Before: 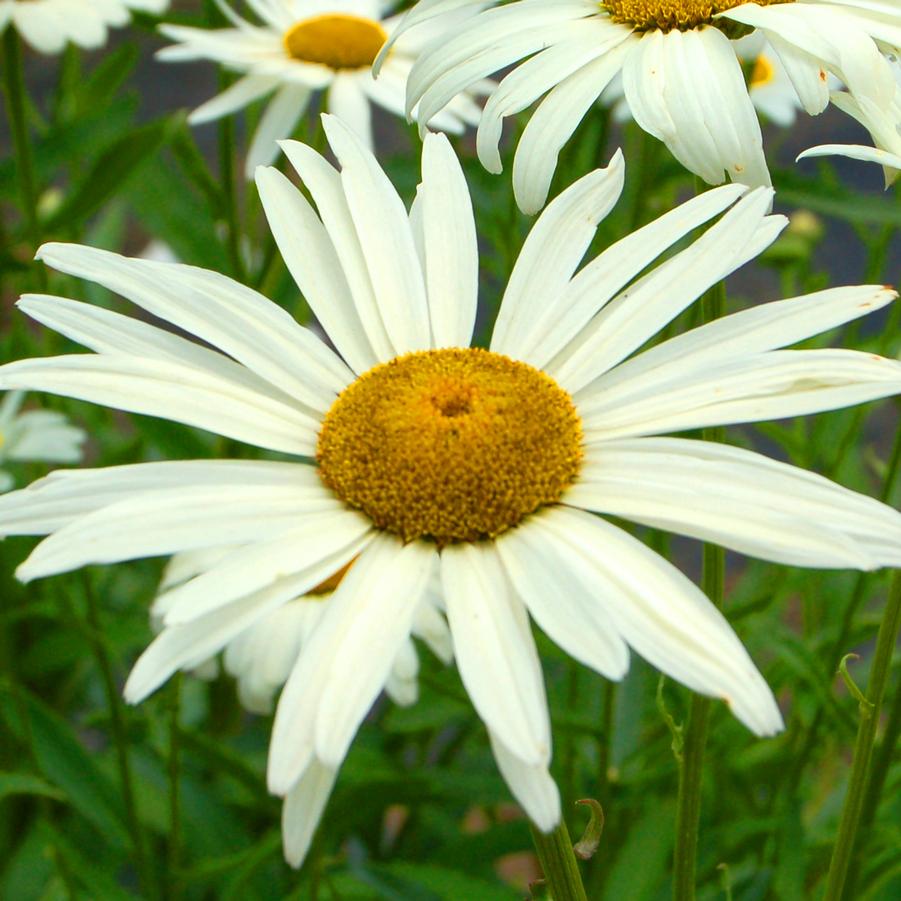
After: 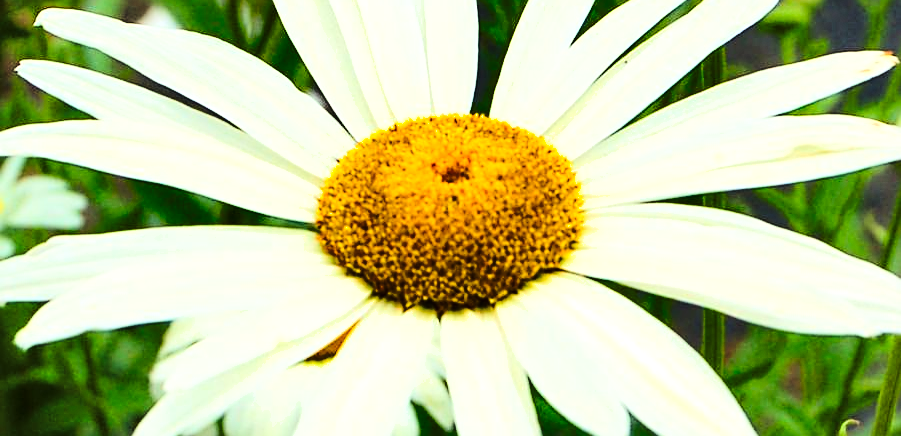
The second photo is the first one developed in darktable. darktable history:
crop and rotate: top 26.056%, bottom 25.543%
sharpen: on, module defaults
exposure: black level correction 0.001, exposure 0.5 EV, compensate exposure bias true, compensate highlight preservation false
tone curve: curves: ch0 [(0, 0) (0.179, 0.073) (0.265, 0.147) (0.463, 0.553) (0.51, 0.635) (0.716, 0.863) (1, 0.997)], color space Lab, linked channels, preserve colors none
shadows and highlights: shadows color adjustment 97.66%, soften with gaussian
